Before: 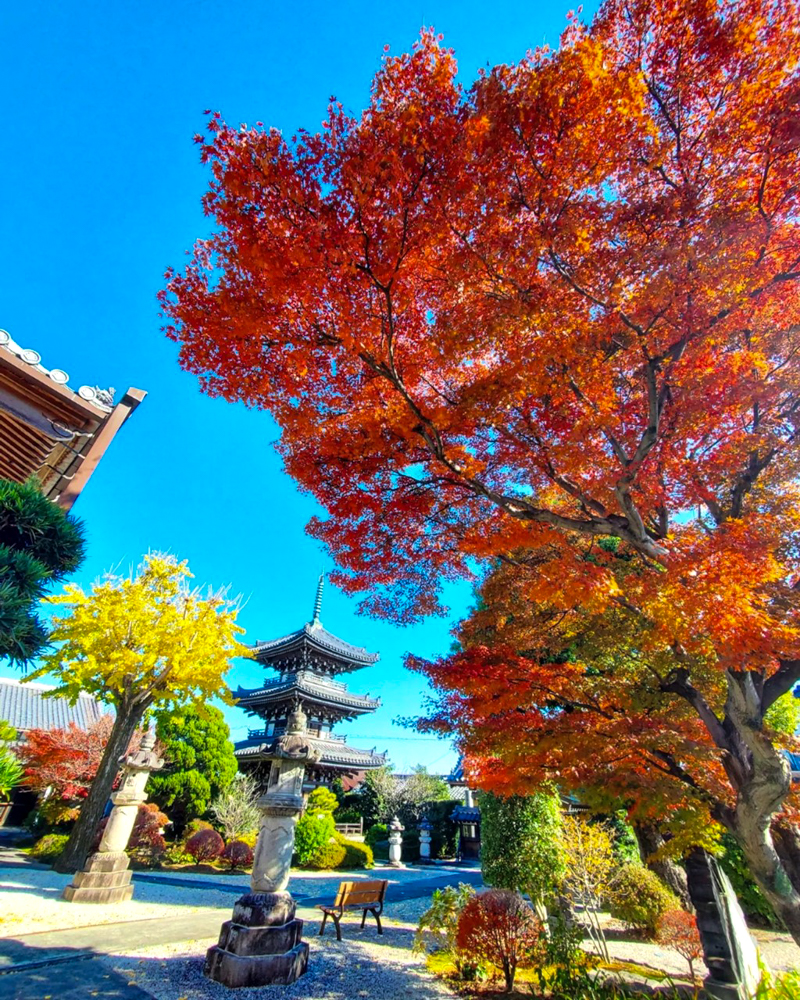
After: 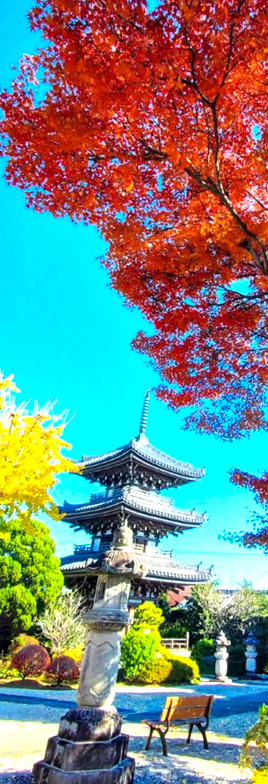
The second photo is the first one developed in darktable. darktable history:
crop and rotate: left 21.77%, top 18.528%, right 44.676%, bottom 2.997%
exposure: exposure 0.6 EV, compensate highlight preservation false
